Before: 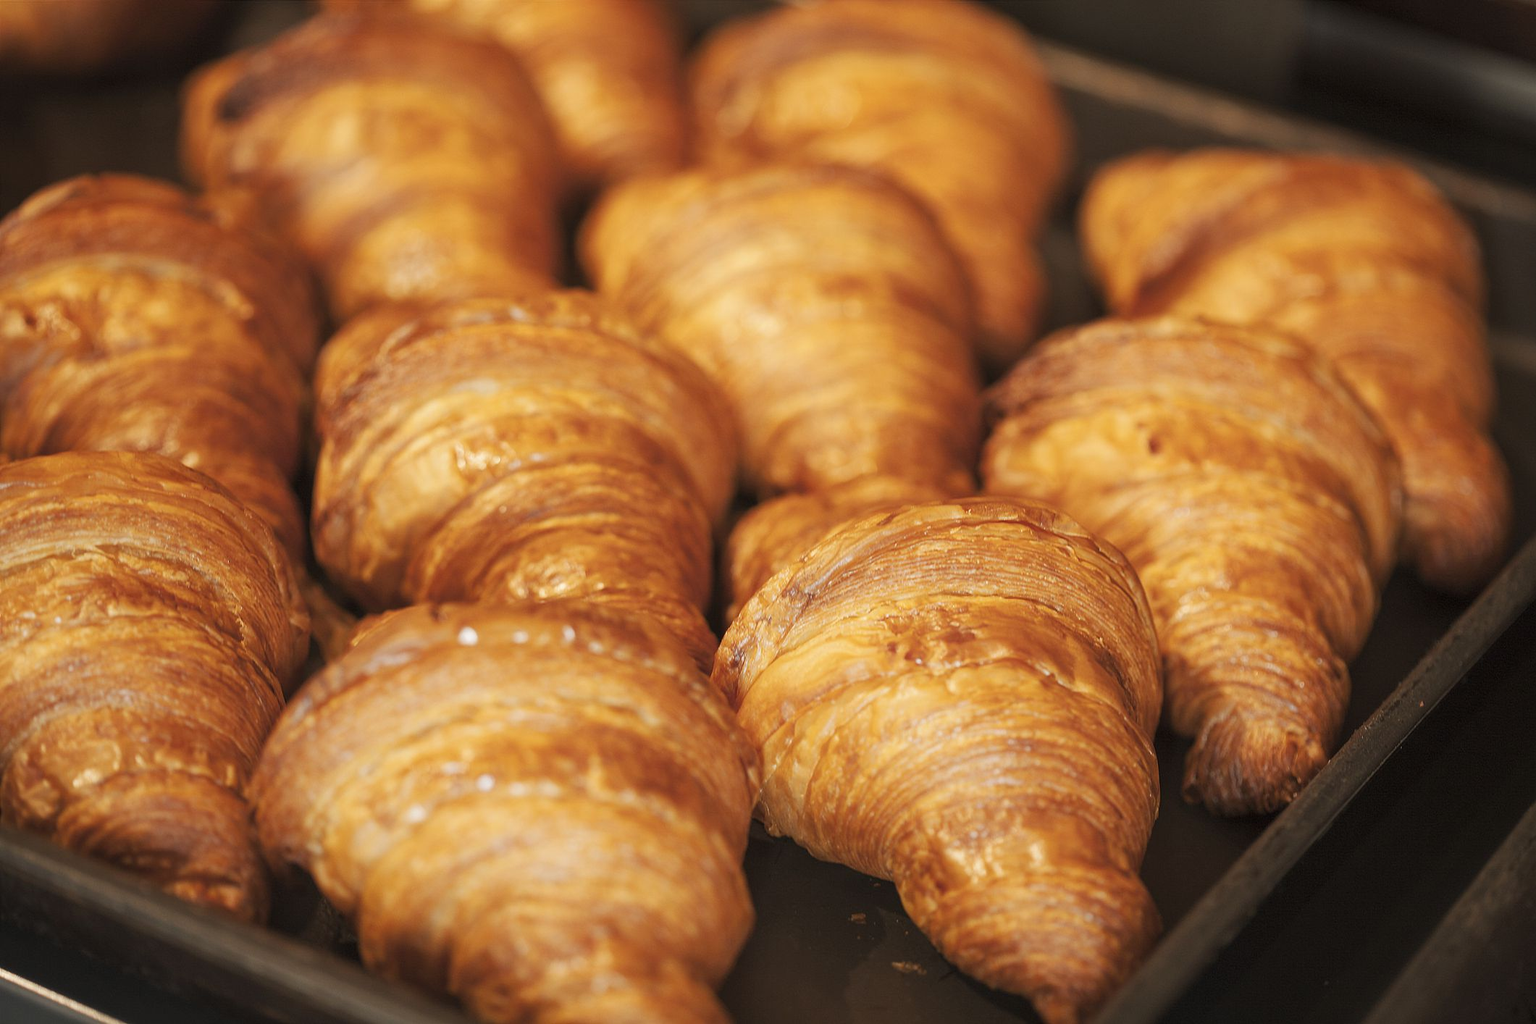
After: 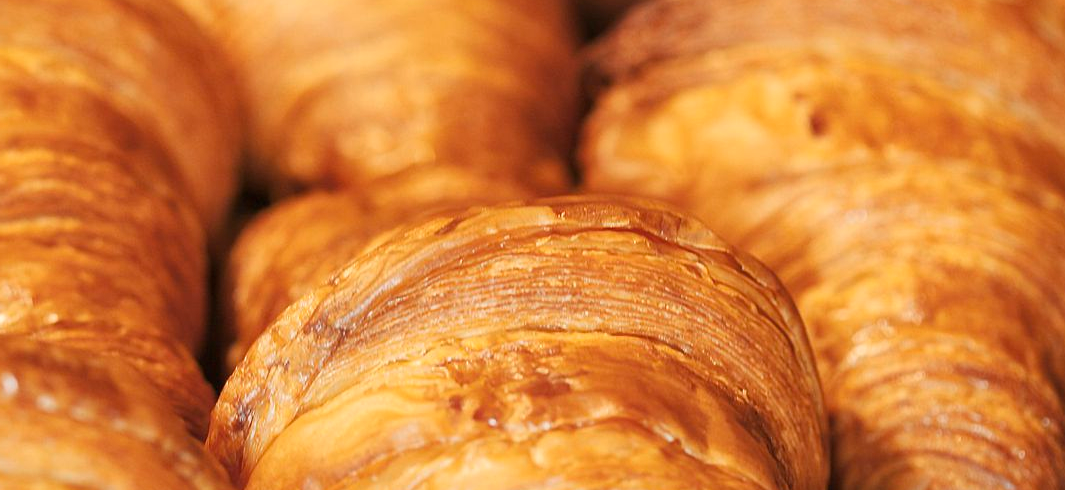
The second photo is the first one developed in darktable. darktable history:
local contrast: mode bilateral grid, contrast 20, coarseness 50, detail 120%, midtone range 0.2
crop: left 36.607%, top 34.735%, right 13.146%, bottom 30.611%
